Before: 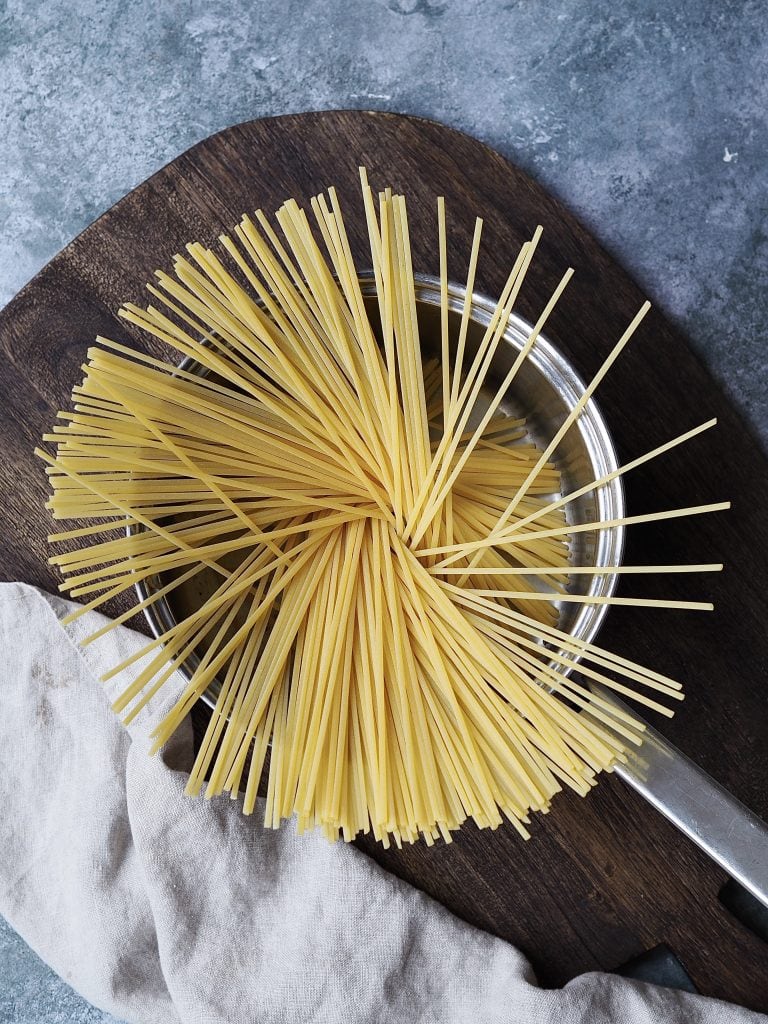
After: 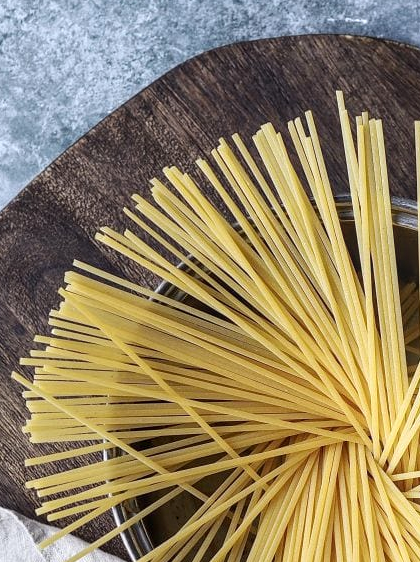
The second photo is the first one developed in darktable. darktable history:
crop and rotate: left 3.047%, top 7.509%, right 42.236%, bottom 37.598%
exposure: exposure 0.2 EV, compensate highlight preservation false
local contrast: on, module defaults
